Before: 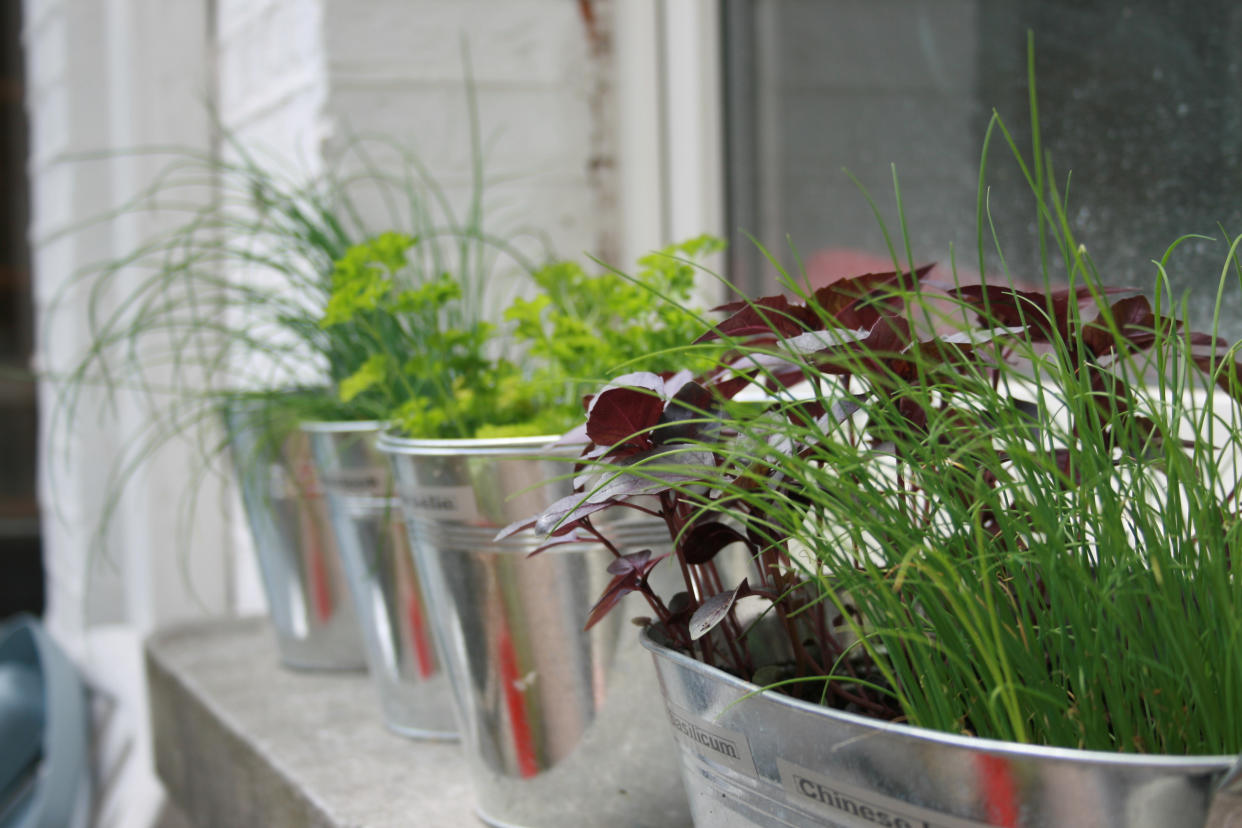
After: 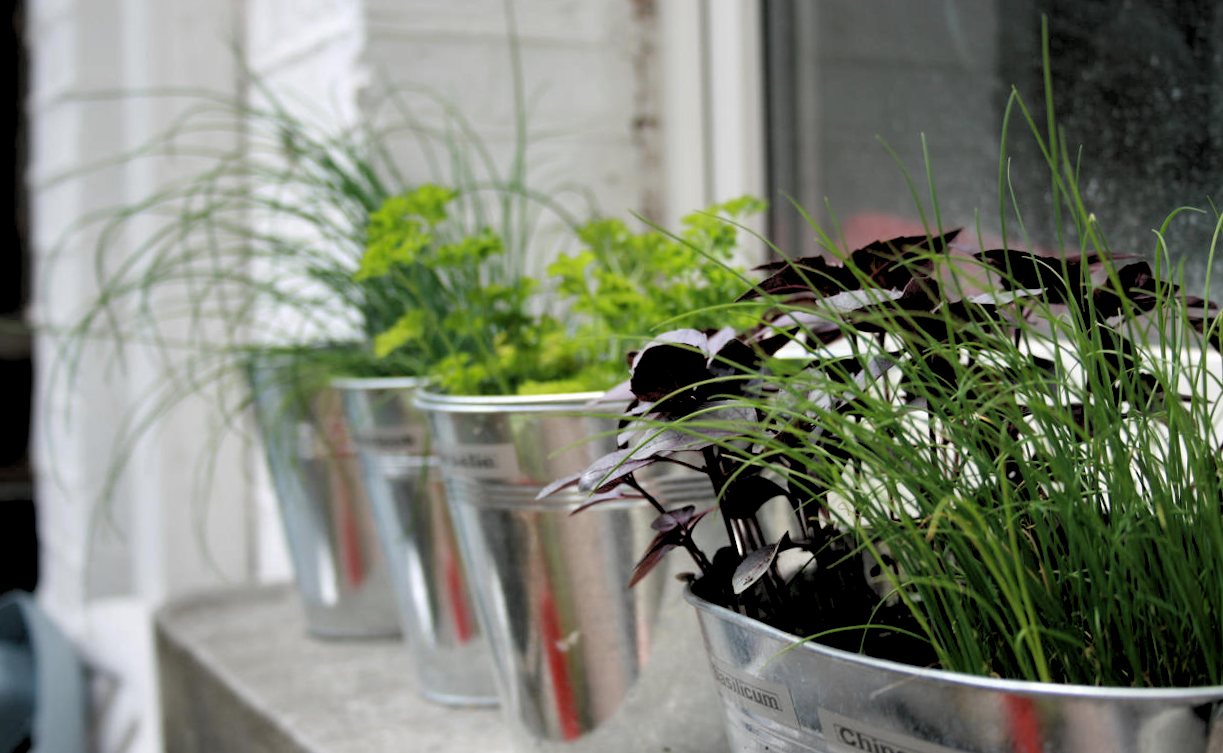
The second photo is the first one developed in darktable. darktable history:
rgb levels: levels [[0.034, 0.472, 0.904], [0, 0.5, 1], [0, 0.5, 1]]
rotate and perspective: rotation -0.013°, lens shift (vertical) -0.027, lens shift (horizontal) 0.178, crop left 0.016, crop right 0.989, crop top 0.082, crop bottom 0.918
